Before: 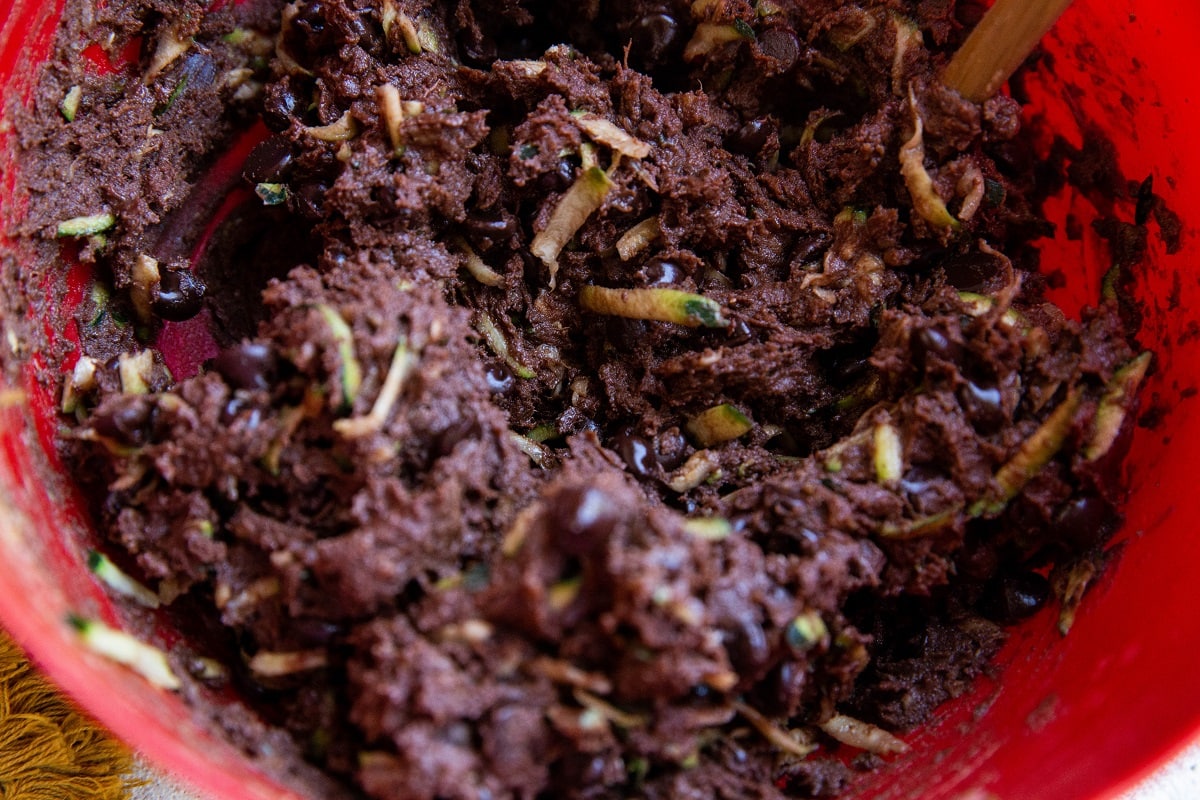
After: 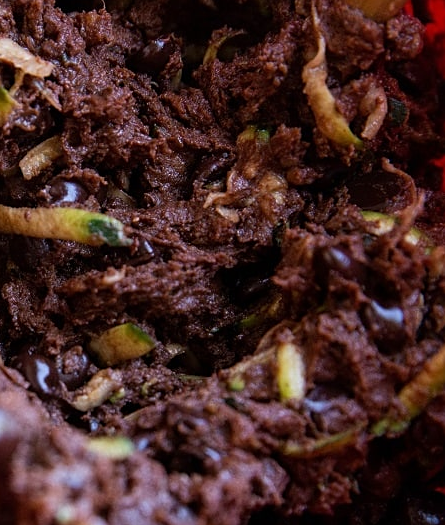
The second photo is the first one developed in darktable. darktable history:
sharpen: amount 0.209
crop and rotate: left 49.756%, top 10.134%, right 13.133%, bottom 24.118%
